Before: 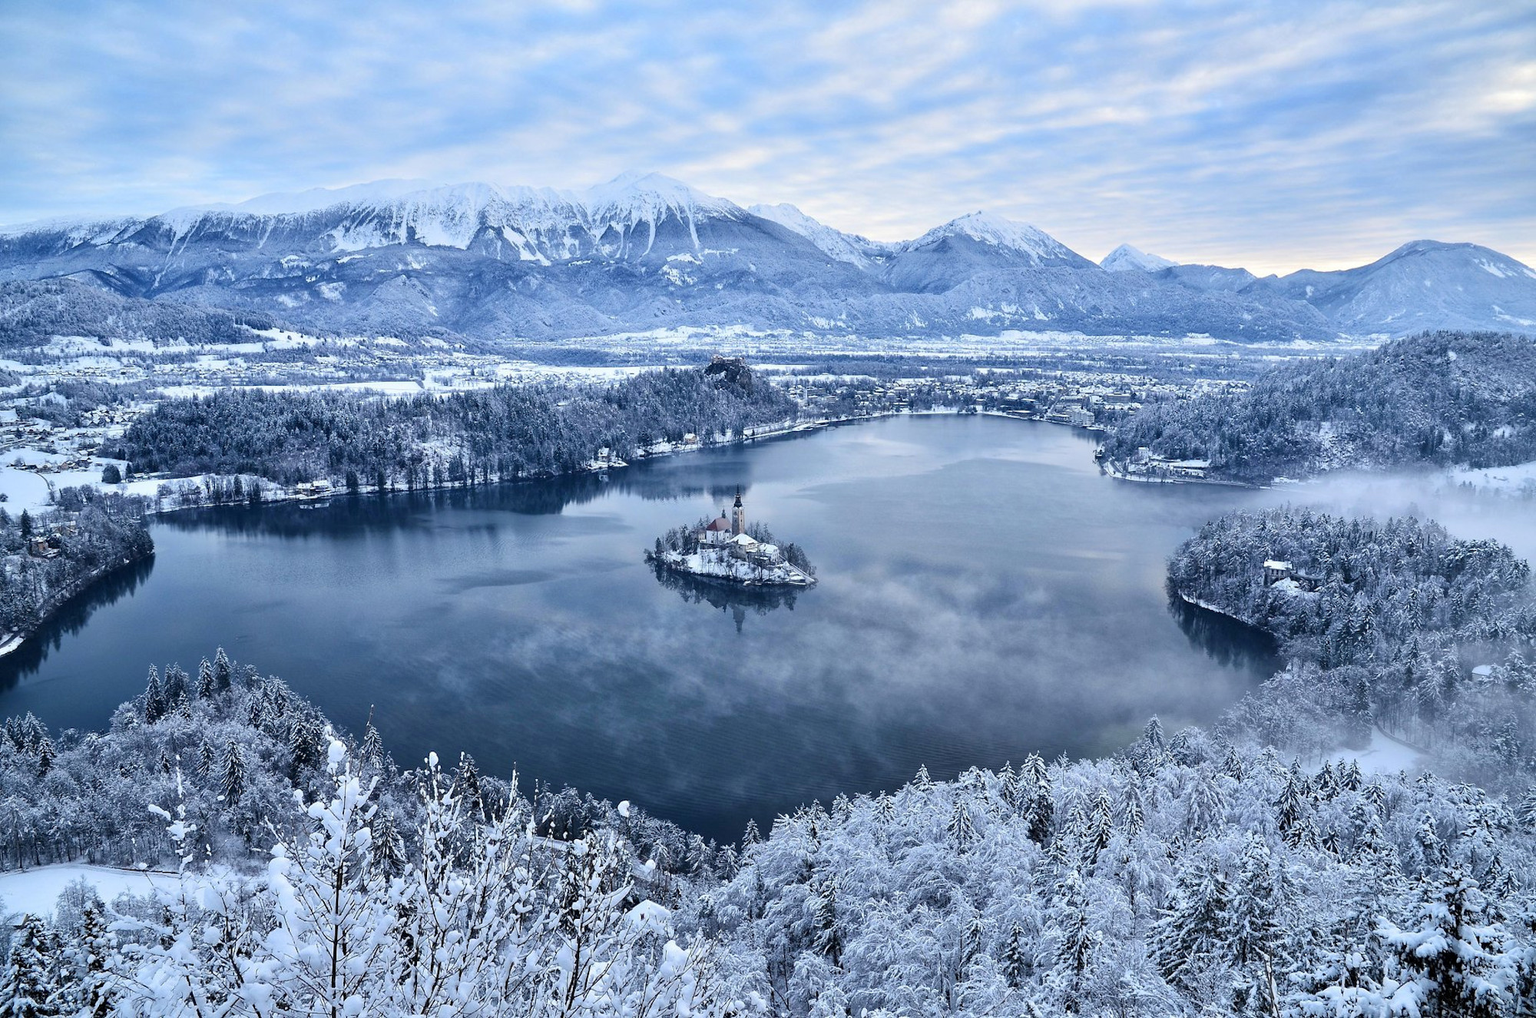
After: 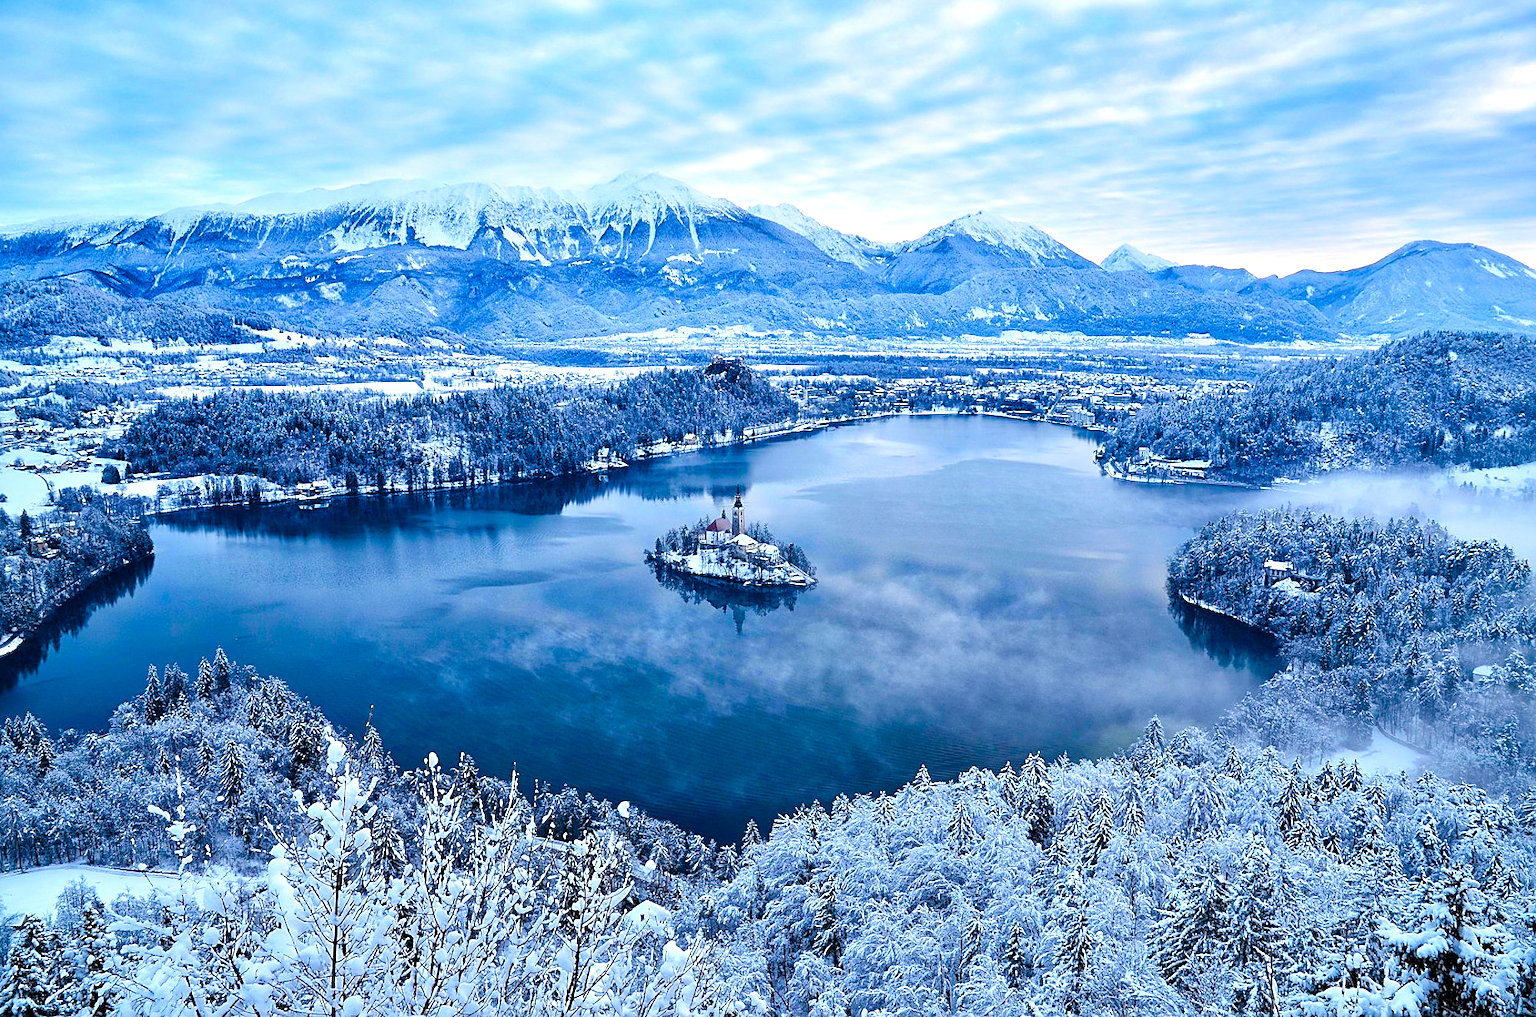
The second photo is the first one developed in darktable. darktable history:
crop: left 0.067%
sharpen: on, module defaults
color balance rgb: perceptual saturation grading › global saturation 20%, perceptual saturation grading › highlights -25.836%, perceptual saturation grading › shadows 50.11%, perceptual brilliance grading › highlights 9.306%, perceptual brilliance grading › mid-tones 5.01%, global vibrance 50.684%
